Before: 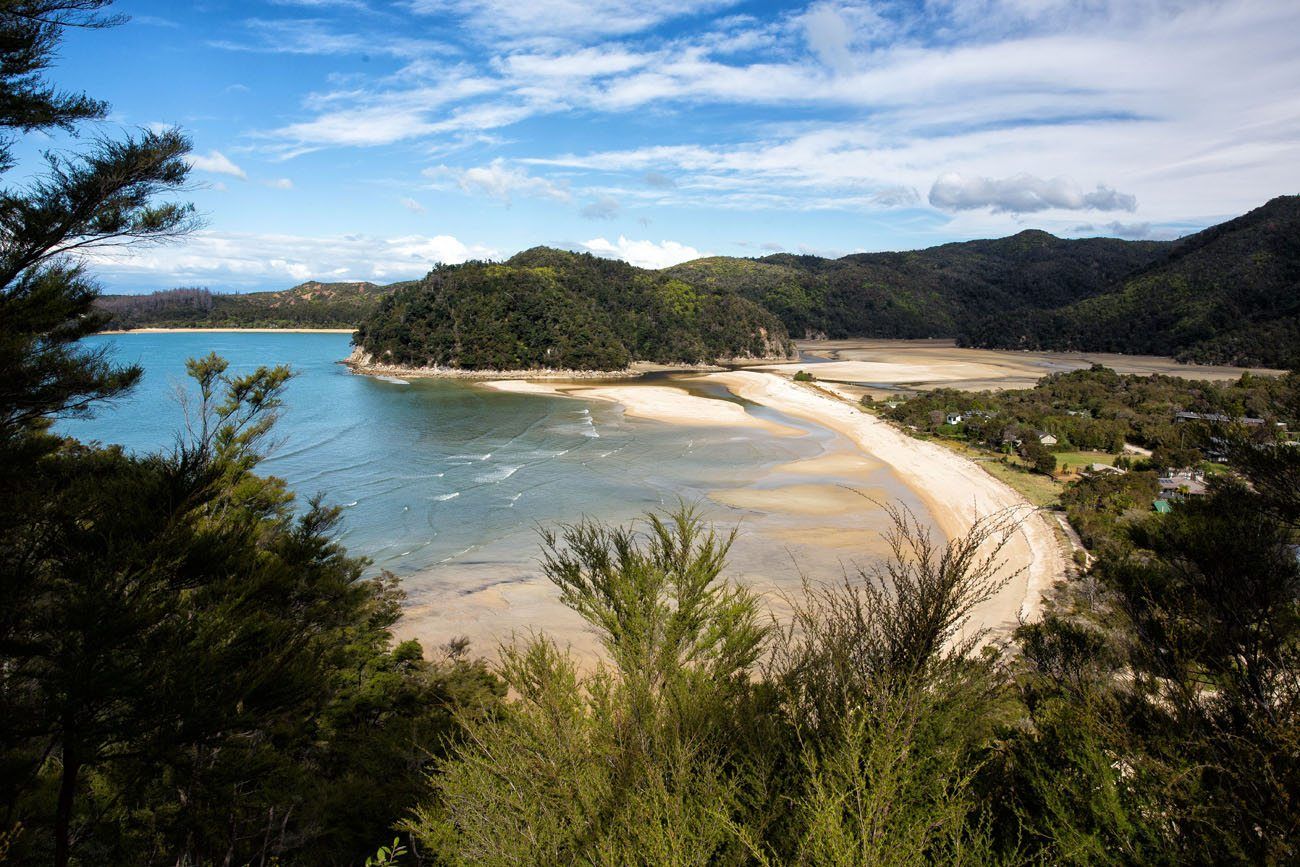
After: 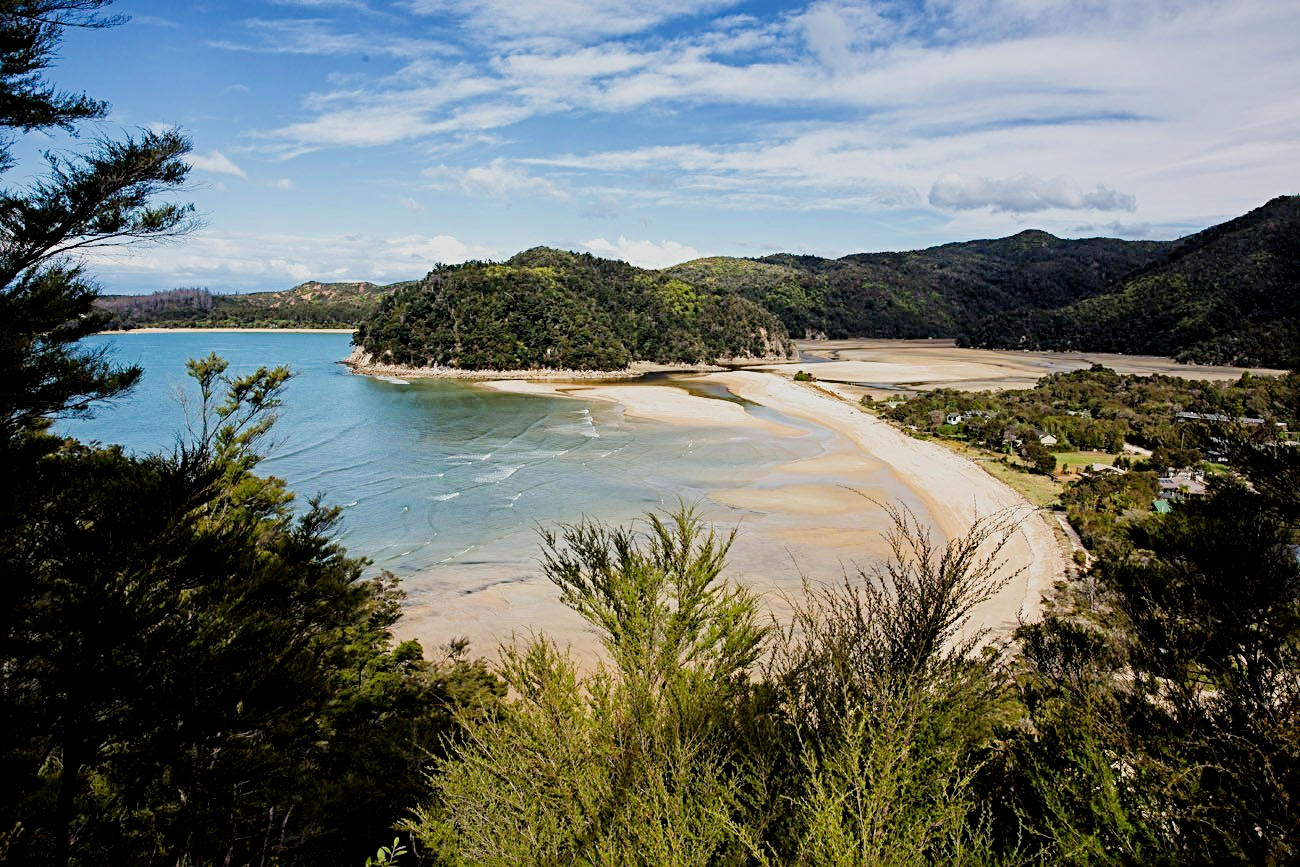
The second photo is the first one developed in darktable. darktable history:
filmic rgb: middle gray luminance 29.8%, black relative exposure -8.96 EV, white relative exposure 7.01 EV, target black luminance 0%, hardness 2.91, latitude 1.88%, contrast 0.961, highlights saturation mix 5.98%, shadows ↔ highlights balance 11.84%
sharpen: radius 3.956
contrast brightness saturation: contrast 0.067, brightness -0.134, saturation 0.045
exposure: exposure 1 EV, compensate highlight preservation false
